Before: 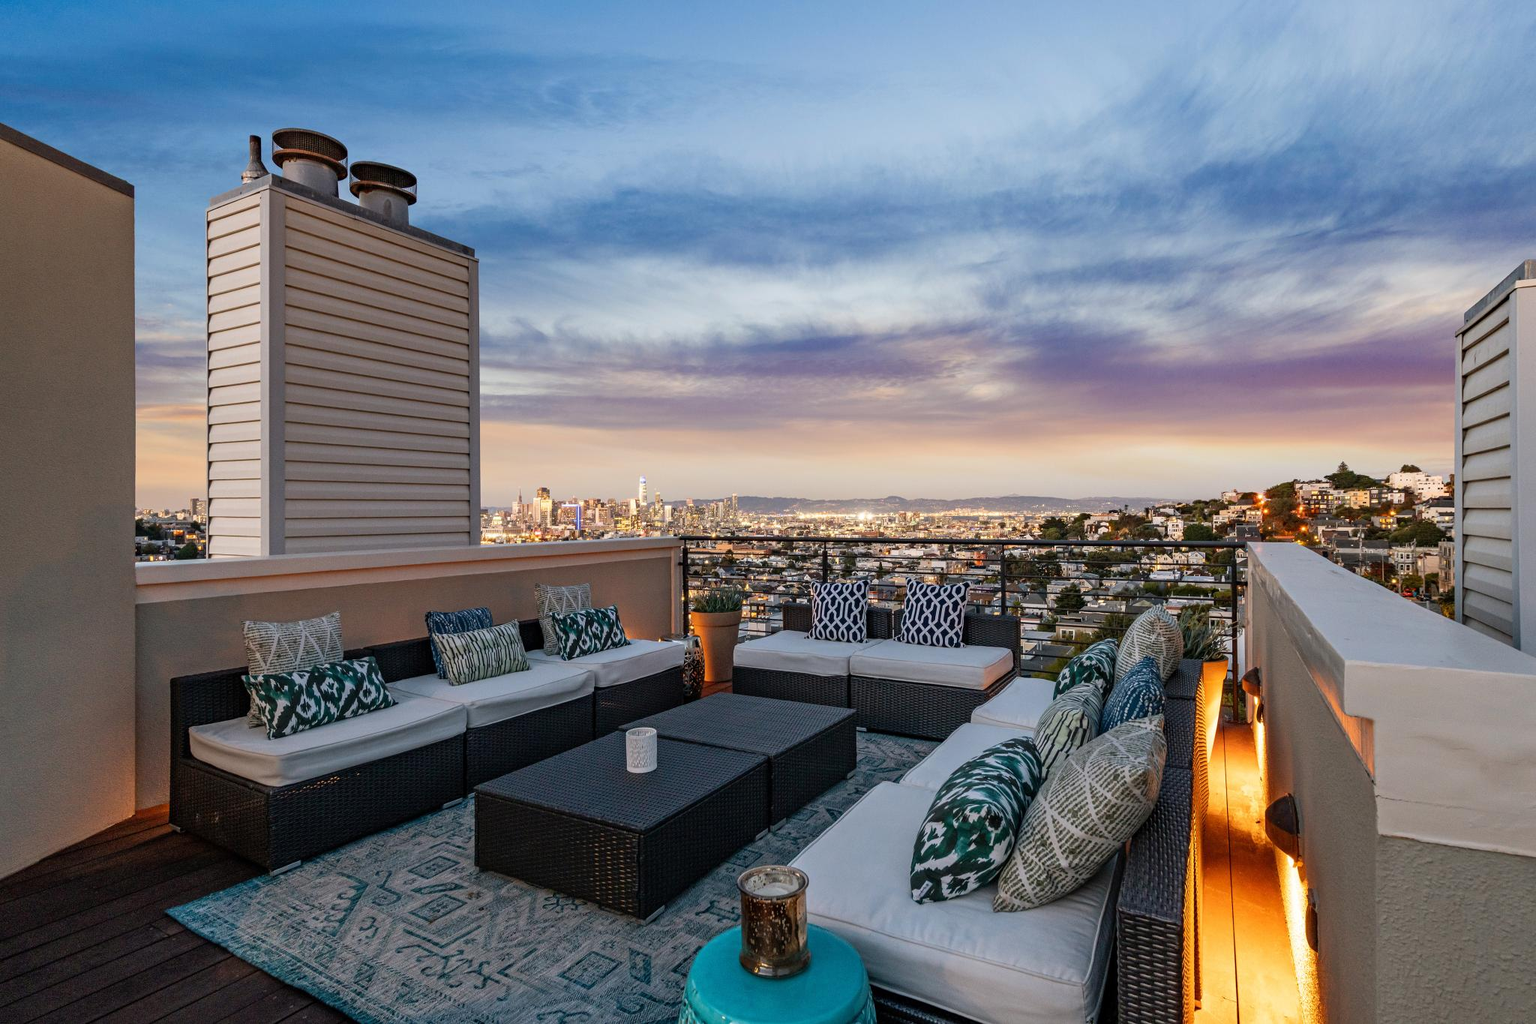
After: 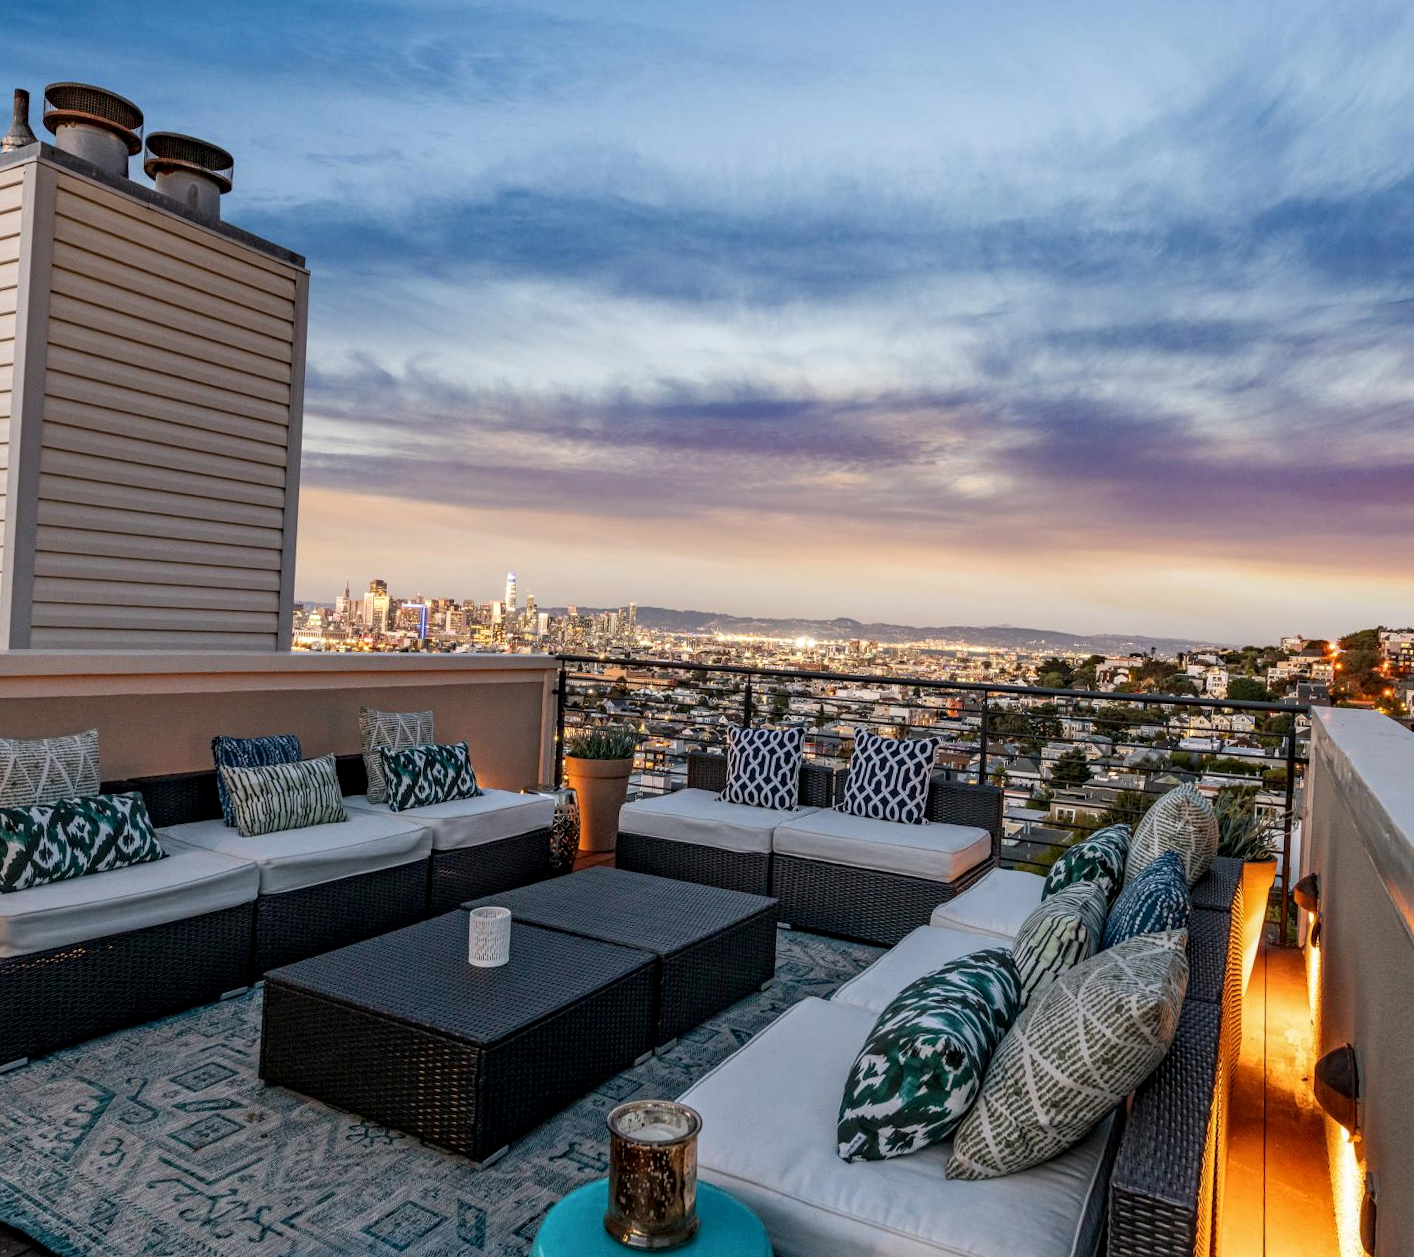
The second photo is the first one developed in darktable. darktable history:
crop and rotate: angle -3.27°, left 14.256%, top 0.045%, right 10.873%, bottom 0.06%
local contrast: on, module defaults
